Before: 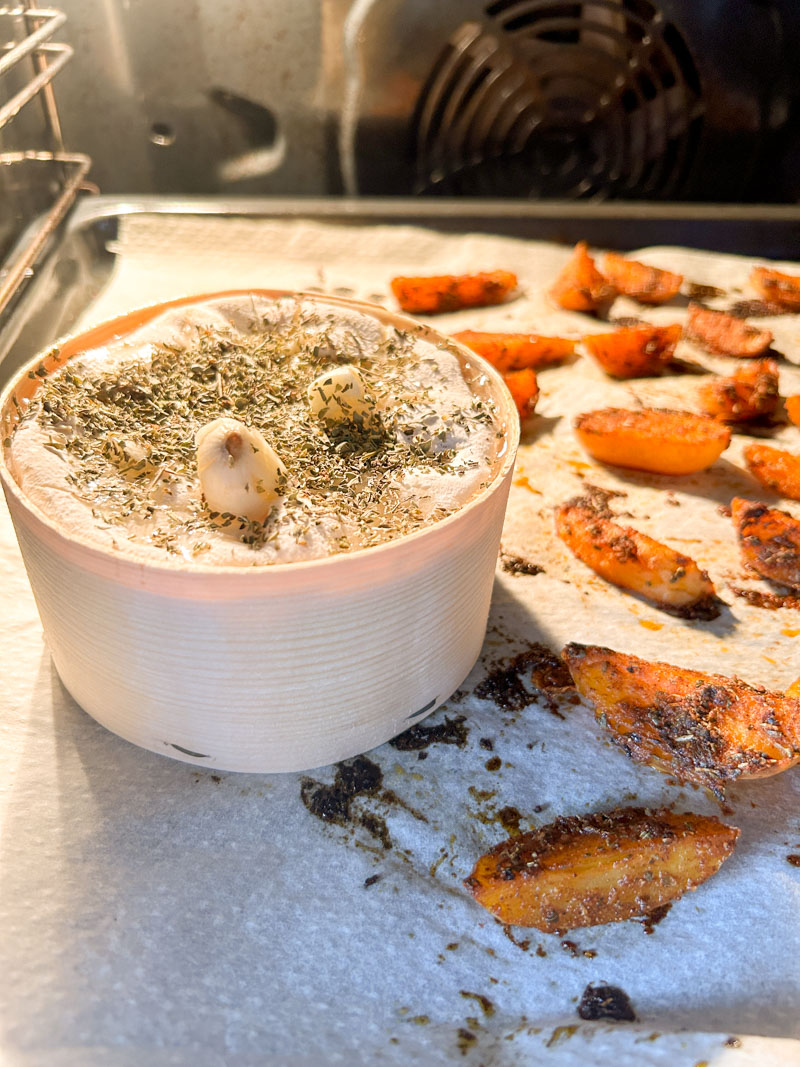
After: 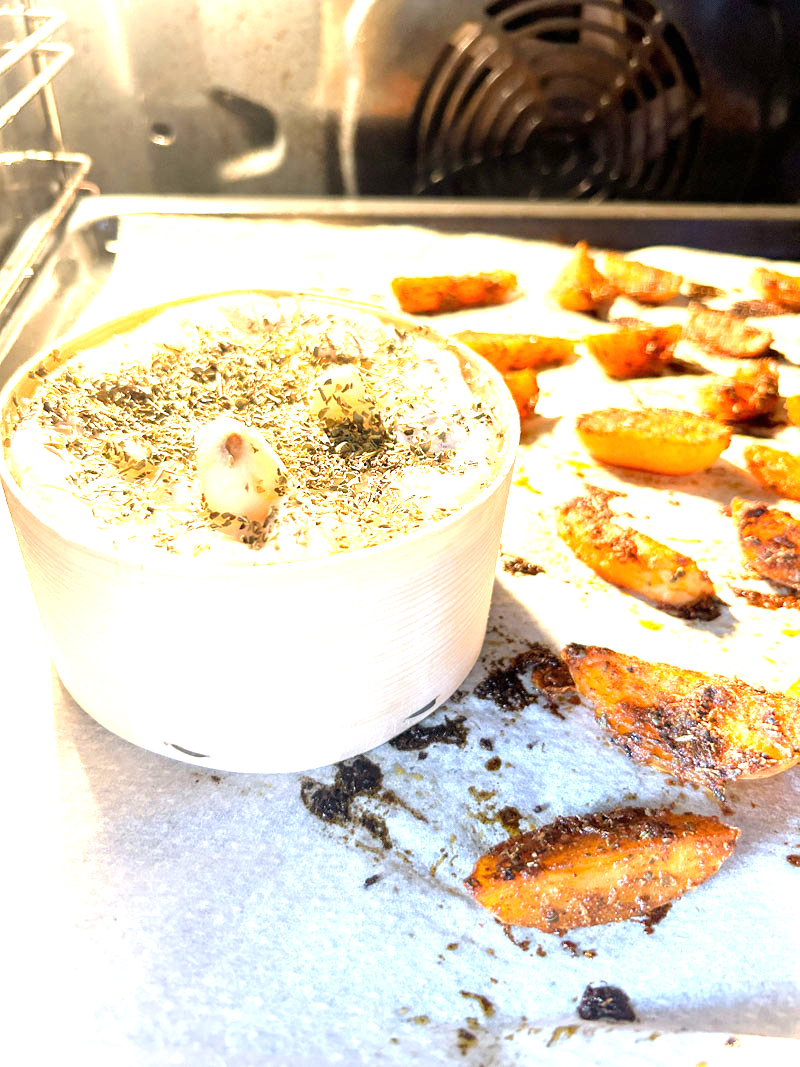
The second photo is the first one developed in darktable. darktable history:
tone equalizer: -8 EV -0.429 EV, -7 EV -0.361 EV, -6 EV -0.366 EV, -5 EV -0.195 EV, -3 EV 0.223 EV, -2 EV 0.352 EV, -1 EV 0.414 EV, +0 EV 0.432 EV
exposure: black level correction 0, exposure 1 EV, compensate exposure bias true, compensate highlight preservation false
